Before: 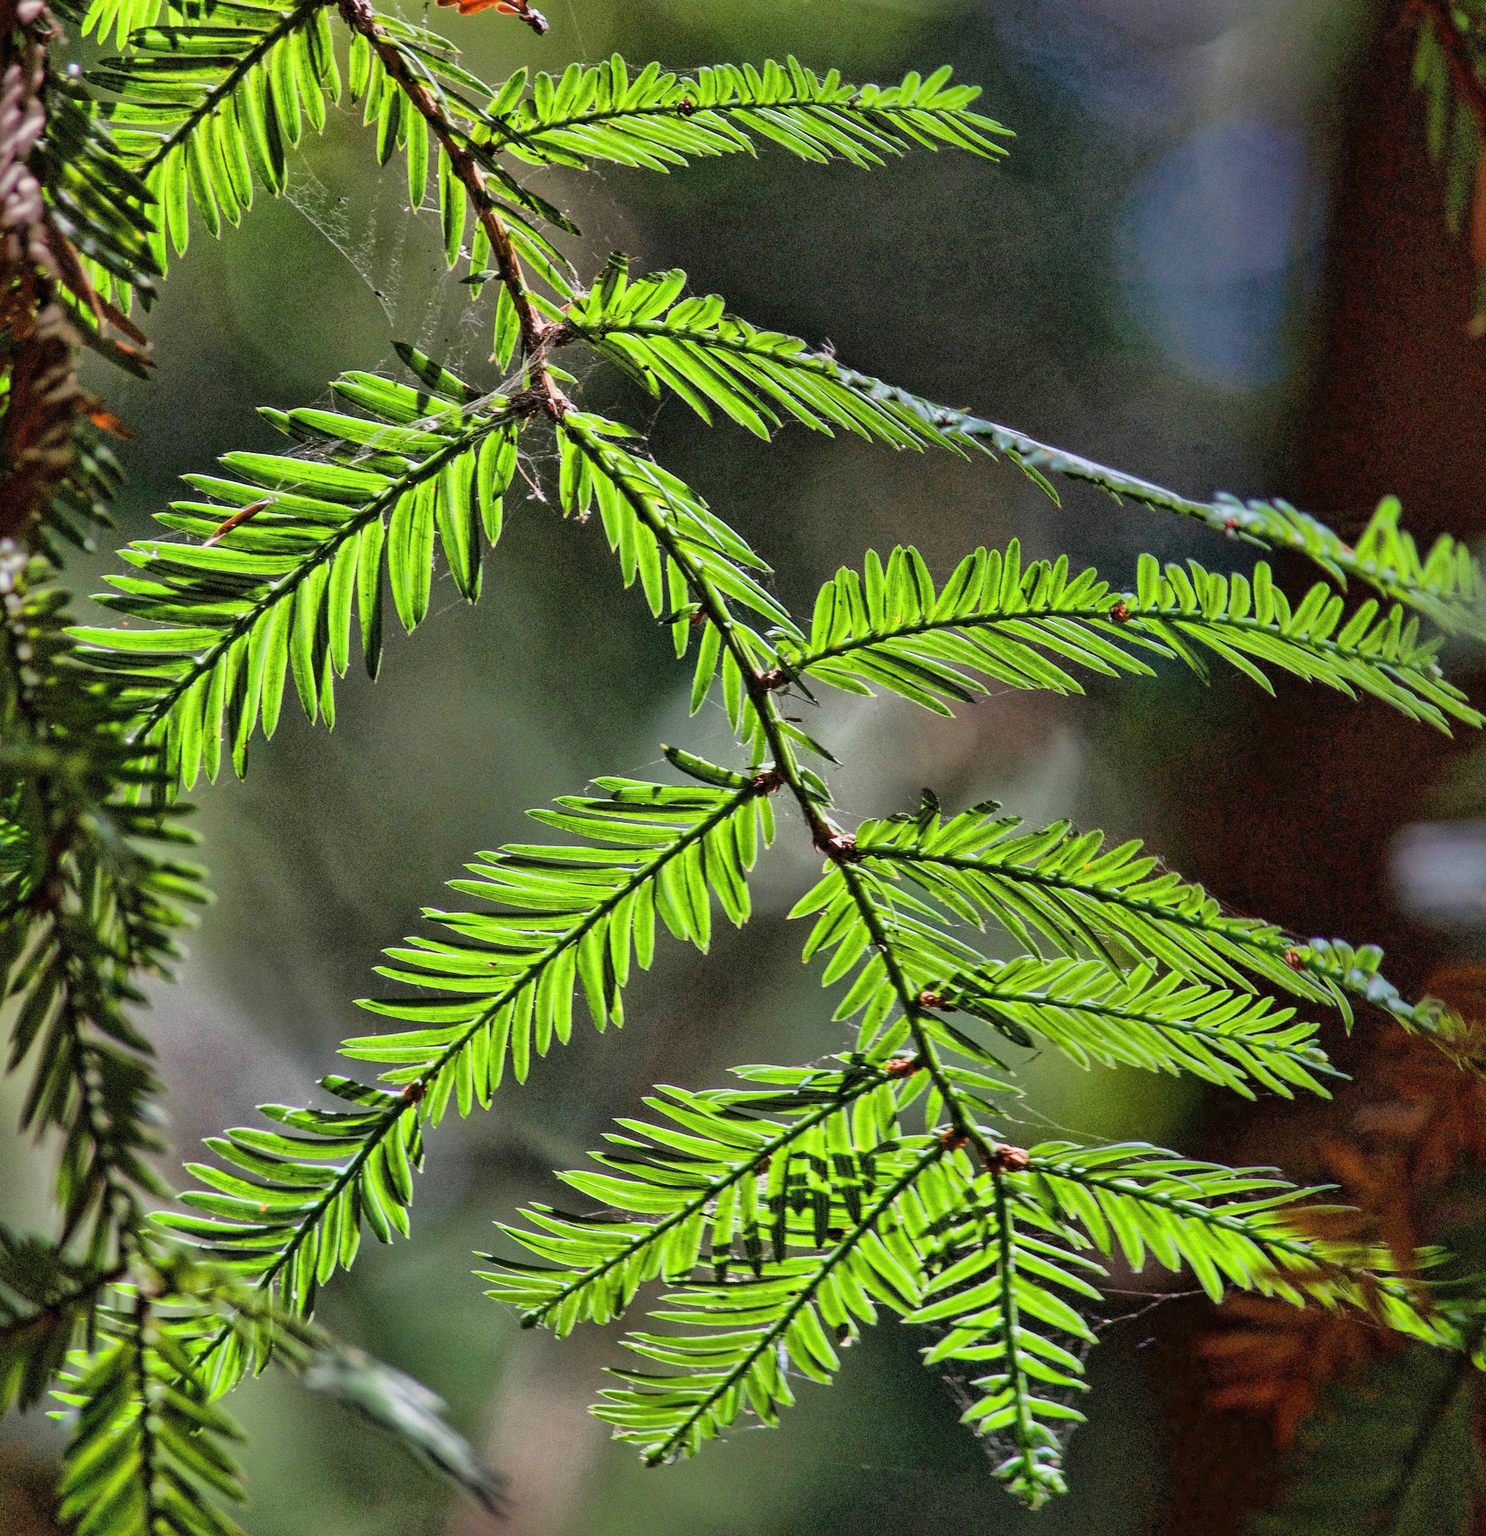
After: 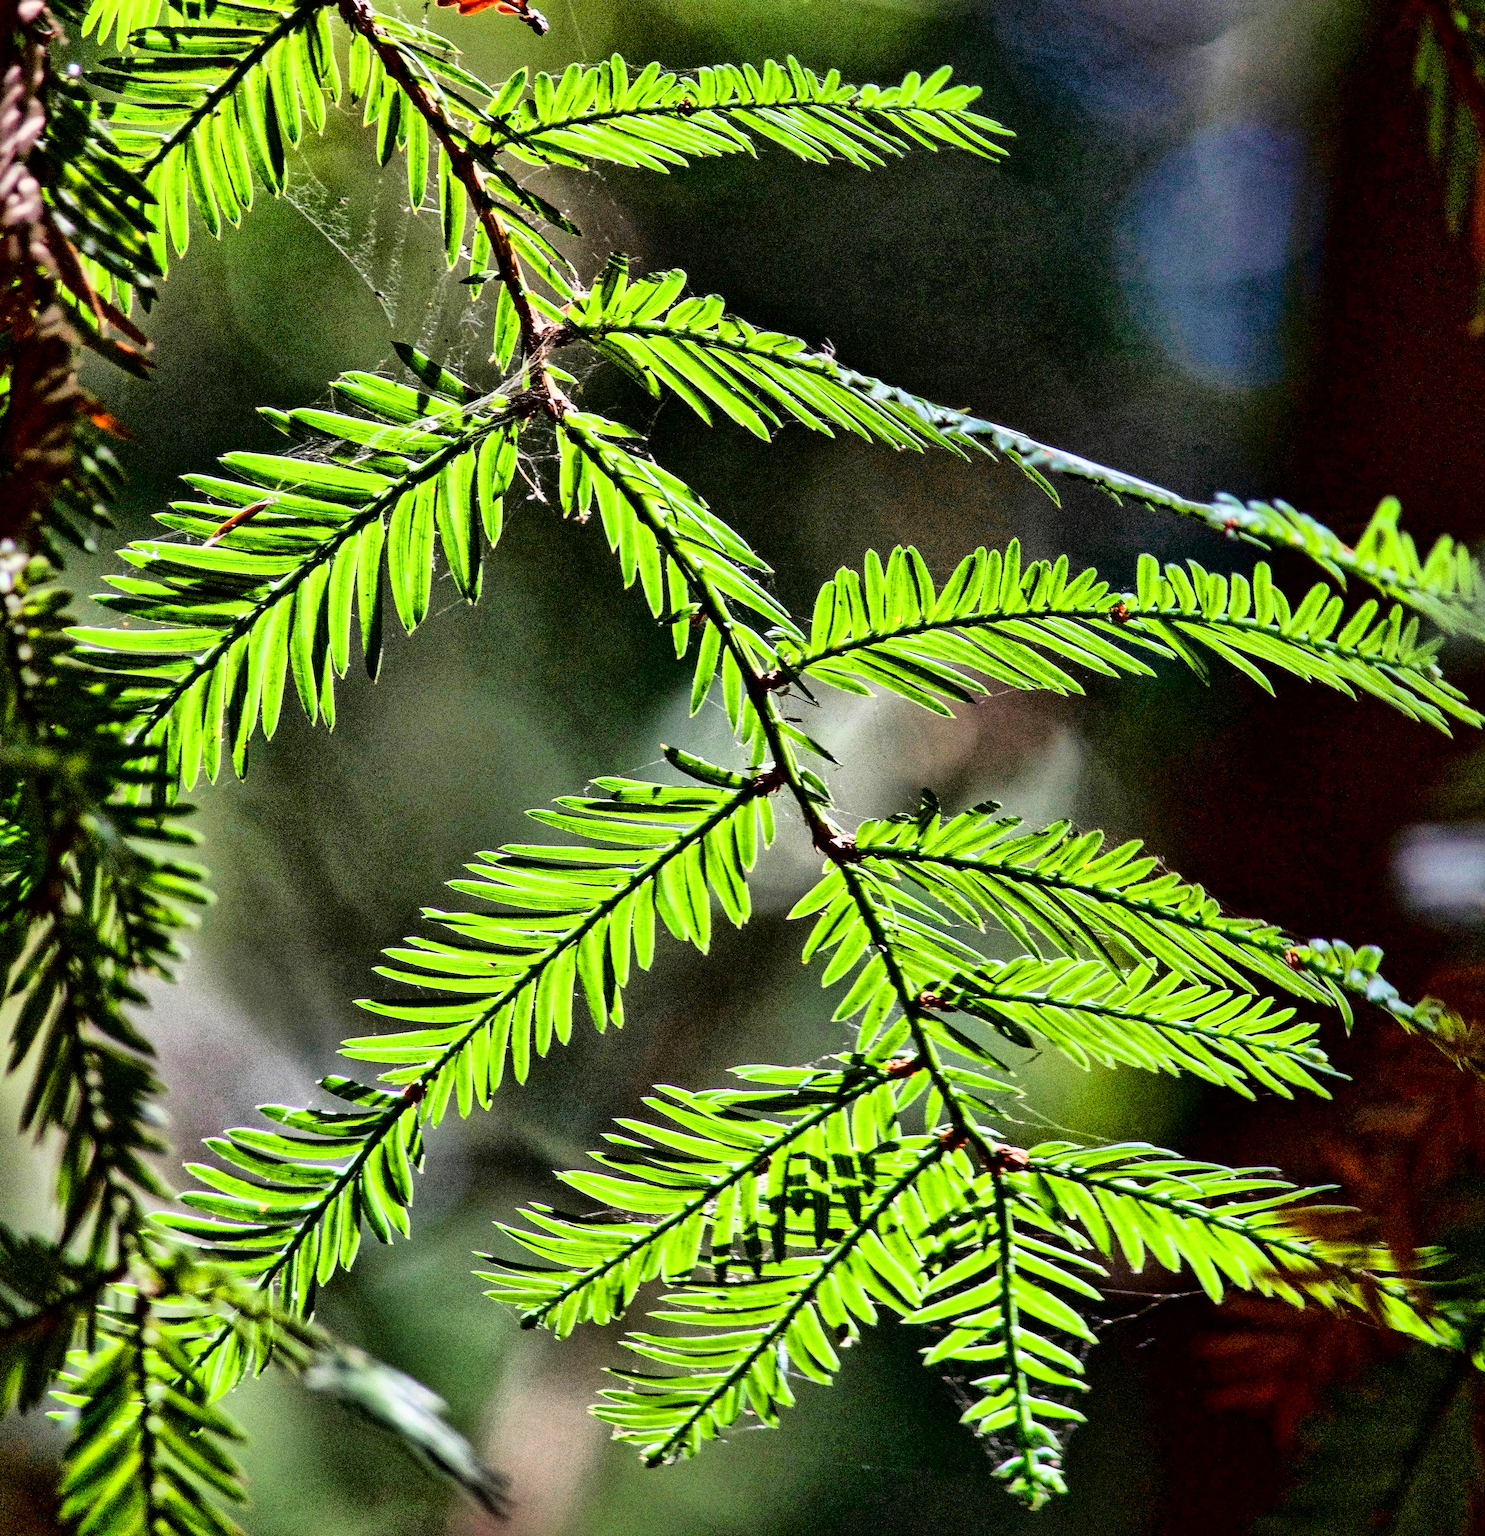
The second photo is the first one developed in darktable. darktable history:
contrast brightness saturation: brightness -0.512
base curve: curves: ch0 [(0, 0.003) (0.001, 0.002) (0.006, 0.004) (0.02, 0.022) (0.048, 0.086) (0.094, 0.234) (0.162, 0.431) (0.258, 0.629) (0.385, 0.8) (0.548, 0.918) (0.751, 0.988) (1, 1)]
